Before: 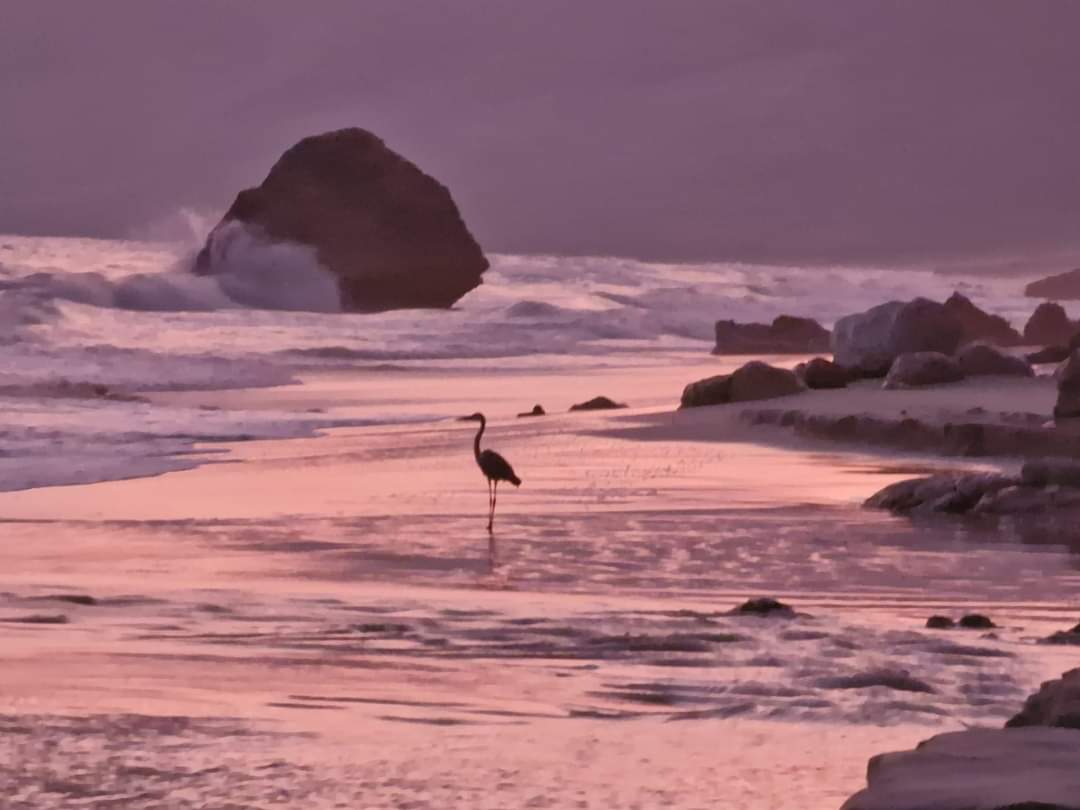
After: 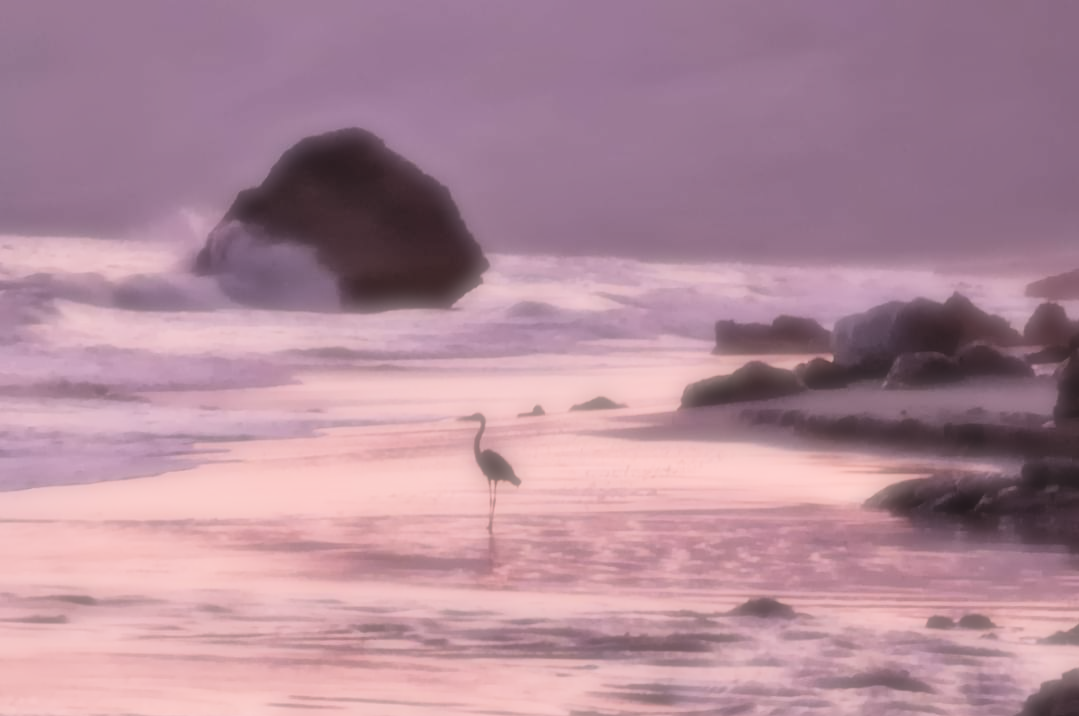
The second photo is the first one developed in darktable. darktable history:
contrast brightness saturation: contrast 0.14, brightness 0.21
crop and rotate: top 0%, bottom 11.49%
soften: on, module defaults
white balance: red 0.988, blue 1.017
filmic rgb: black relative exposure -7.65 EV, white relative exposure 4.56 EV, hardness 3.61, contrast 1.25
